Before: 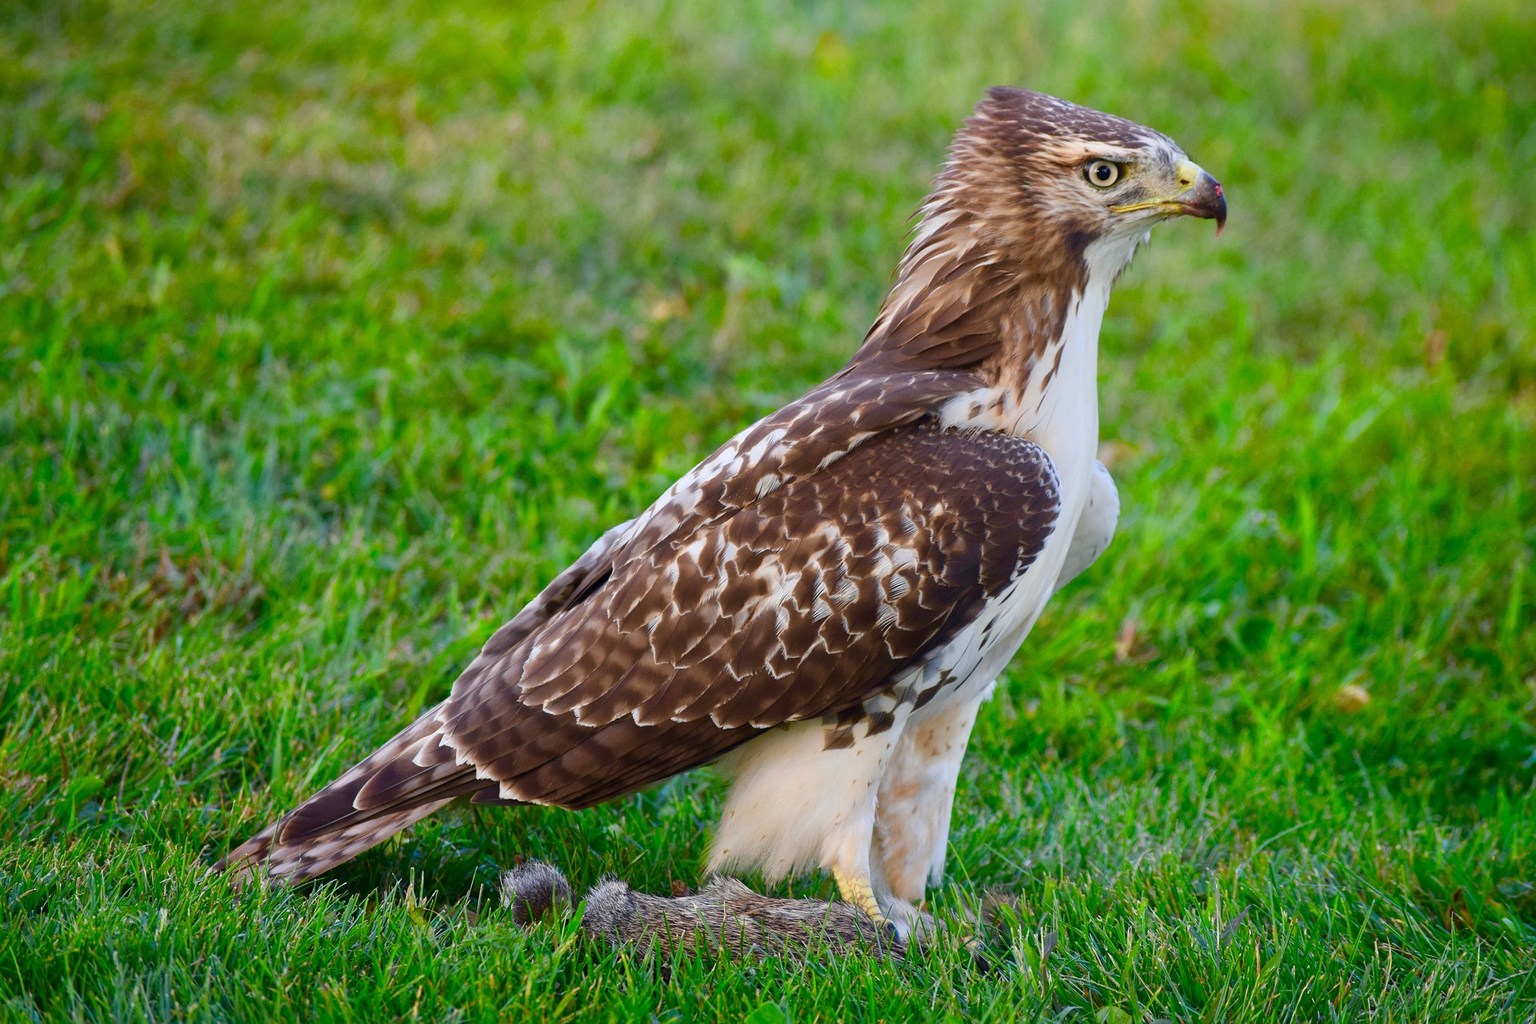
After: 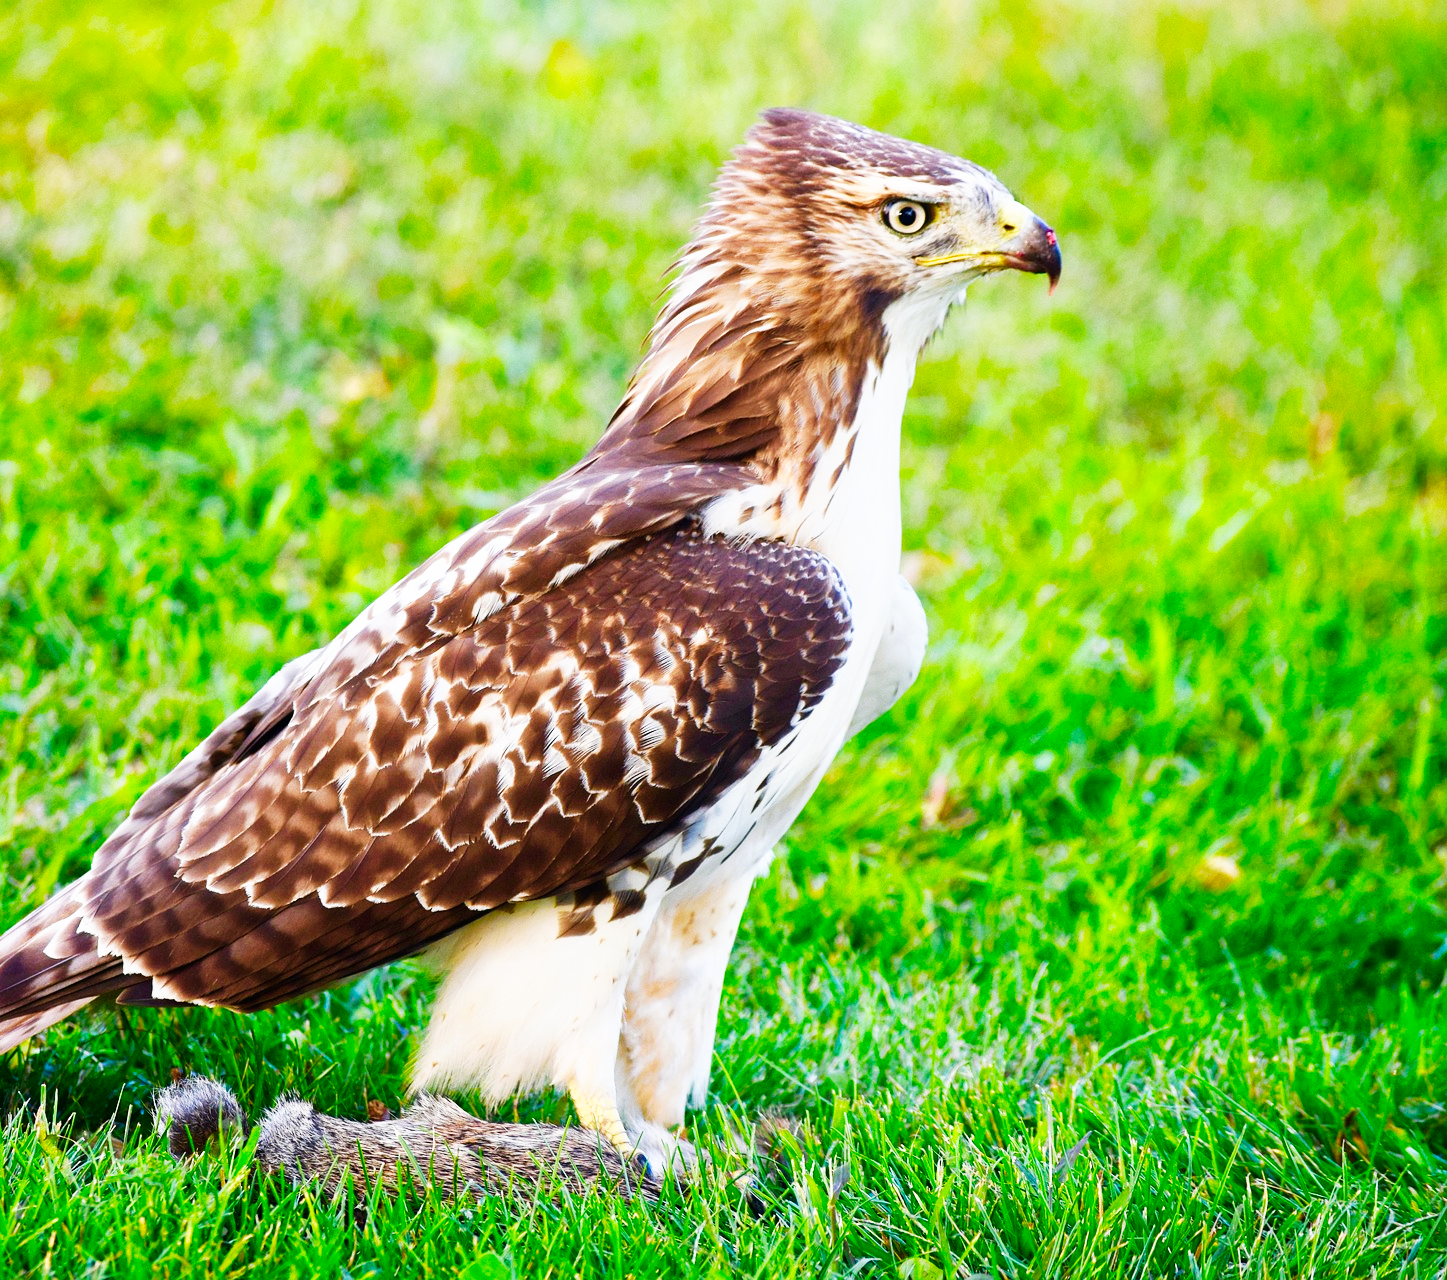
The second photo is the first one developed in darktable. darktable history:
crop and rotate: left 24.6%
base curve: curves: ch0 [(0, 0) (0.007, 0.004) (0.027, 0.03) (0.046, 0.07) (0.207, 0.54) (0.442, 0.872) (0.673, 0.972) (1, 1)], preserve colors none
